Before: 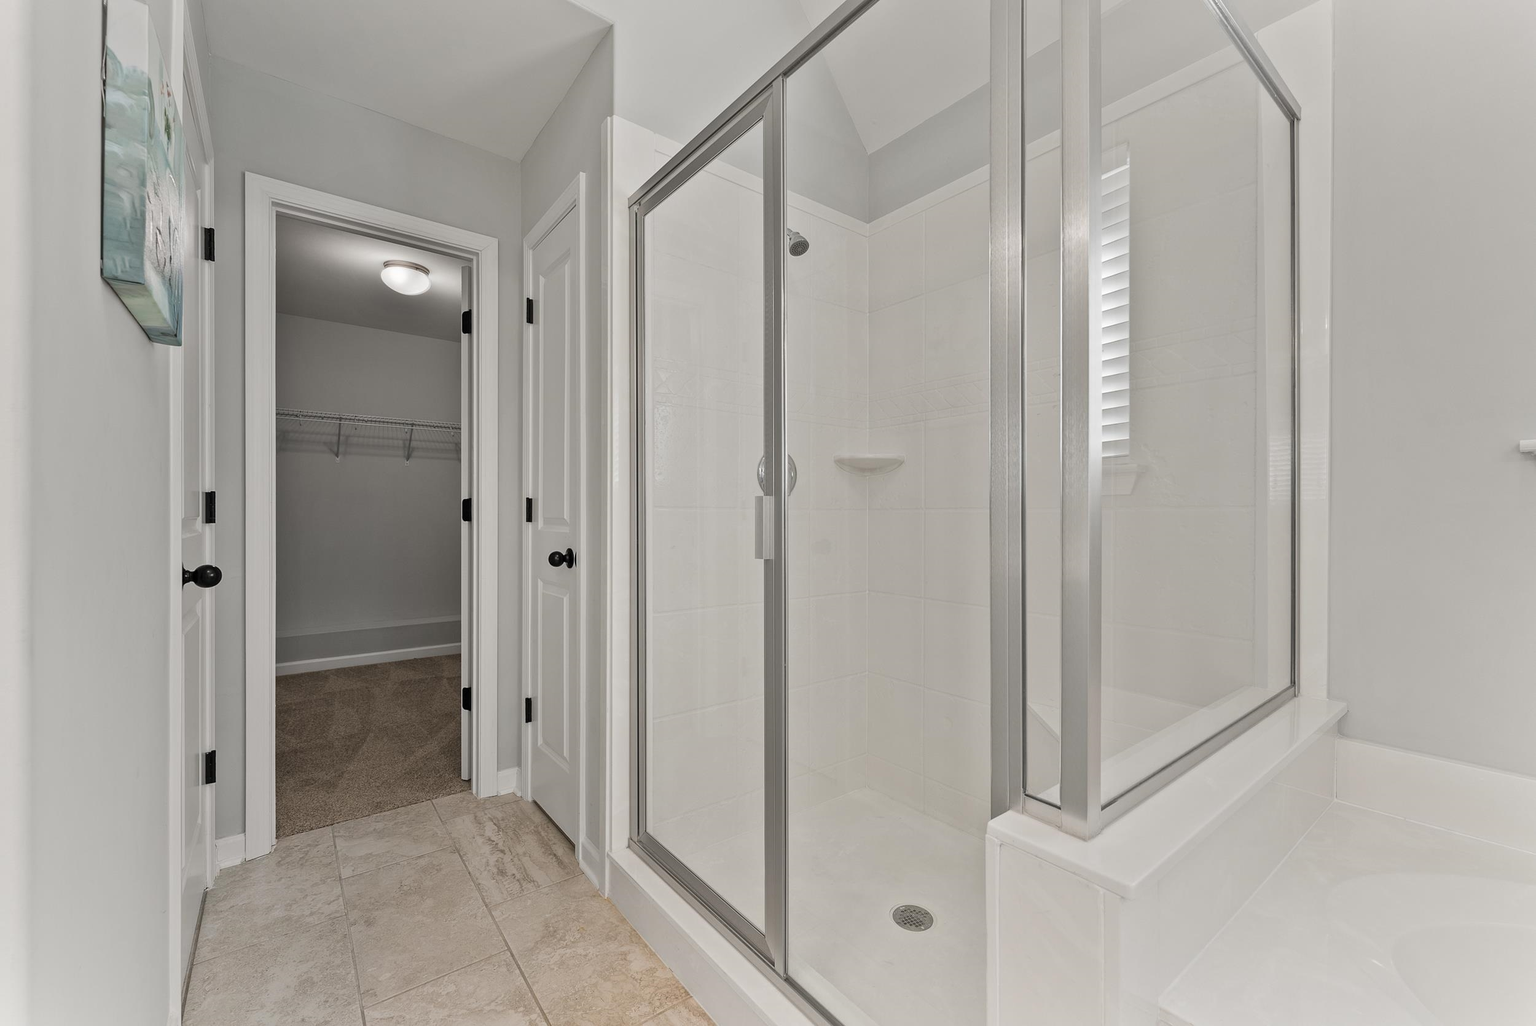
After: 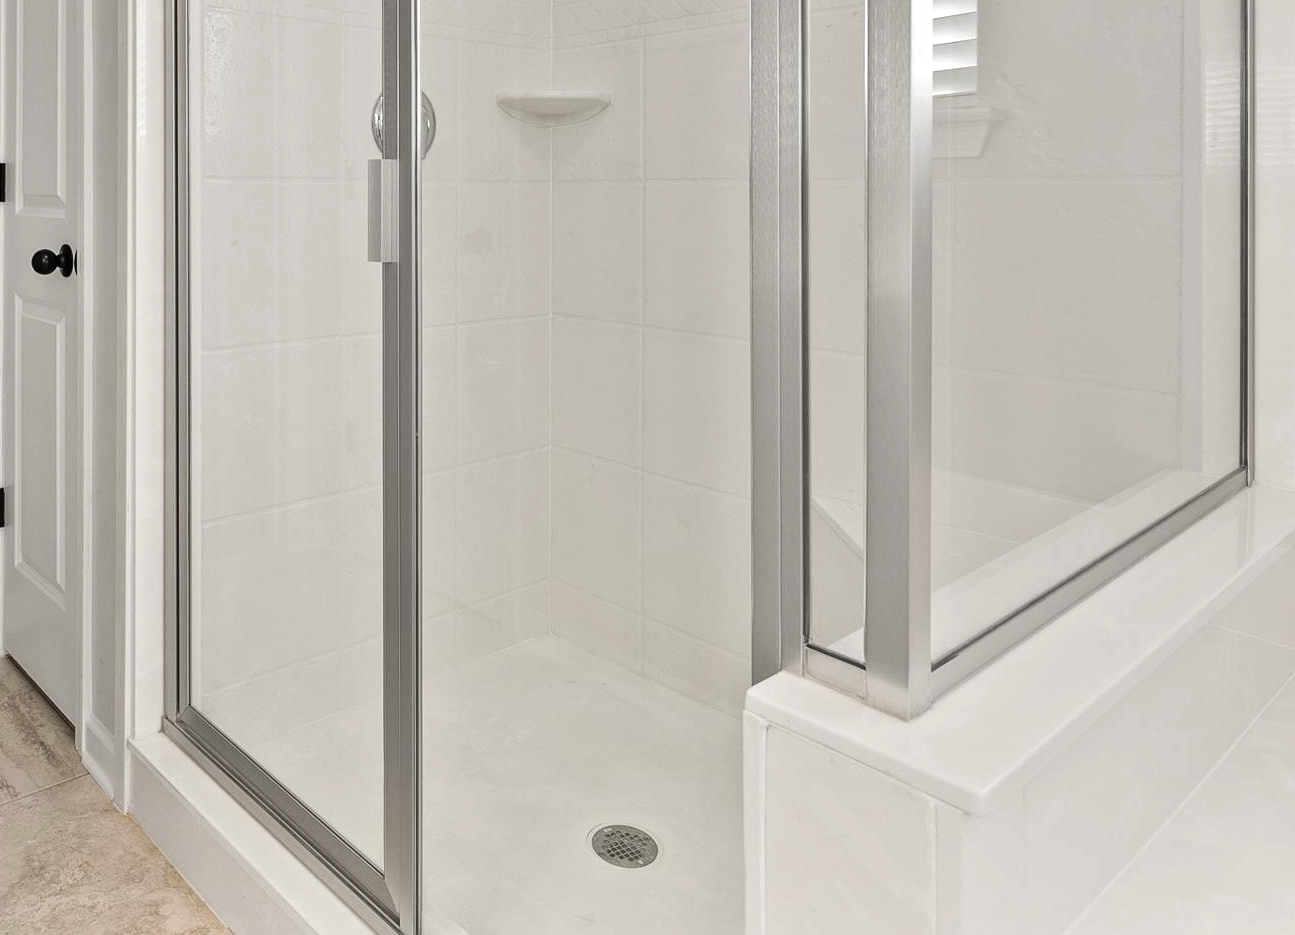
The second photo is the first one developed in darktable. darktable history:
tone equalizer: -8 EV -0.417 EV, -7 EV -0.389 EV, -6 EV -0.333 EV, -5 EV -0.222 EV, -3 EV 0.222 EV, -2 EV 0.333 EV, -1 EV 0.389 EV, +0 EV 0.417 EV, edges refinement/feathering 500, mask exposure compensation -1.57 EV, preserve details no
crop: left 34.479%, top 38.822%, right 13.718%, bottom 5.172%
